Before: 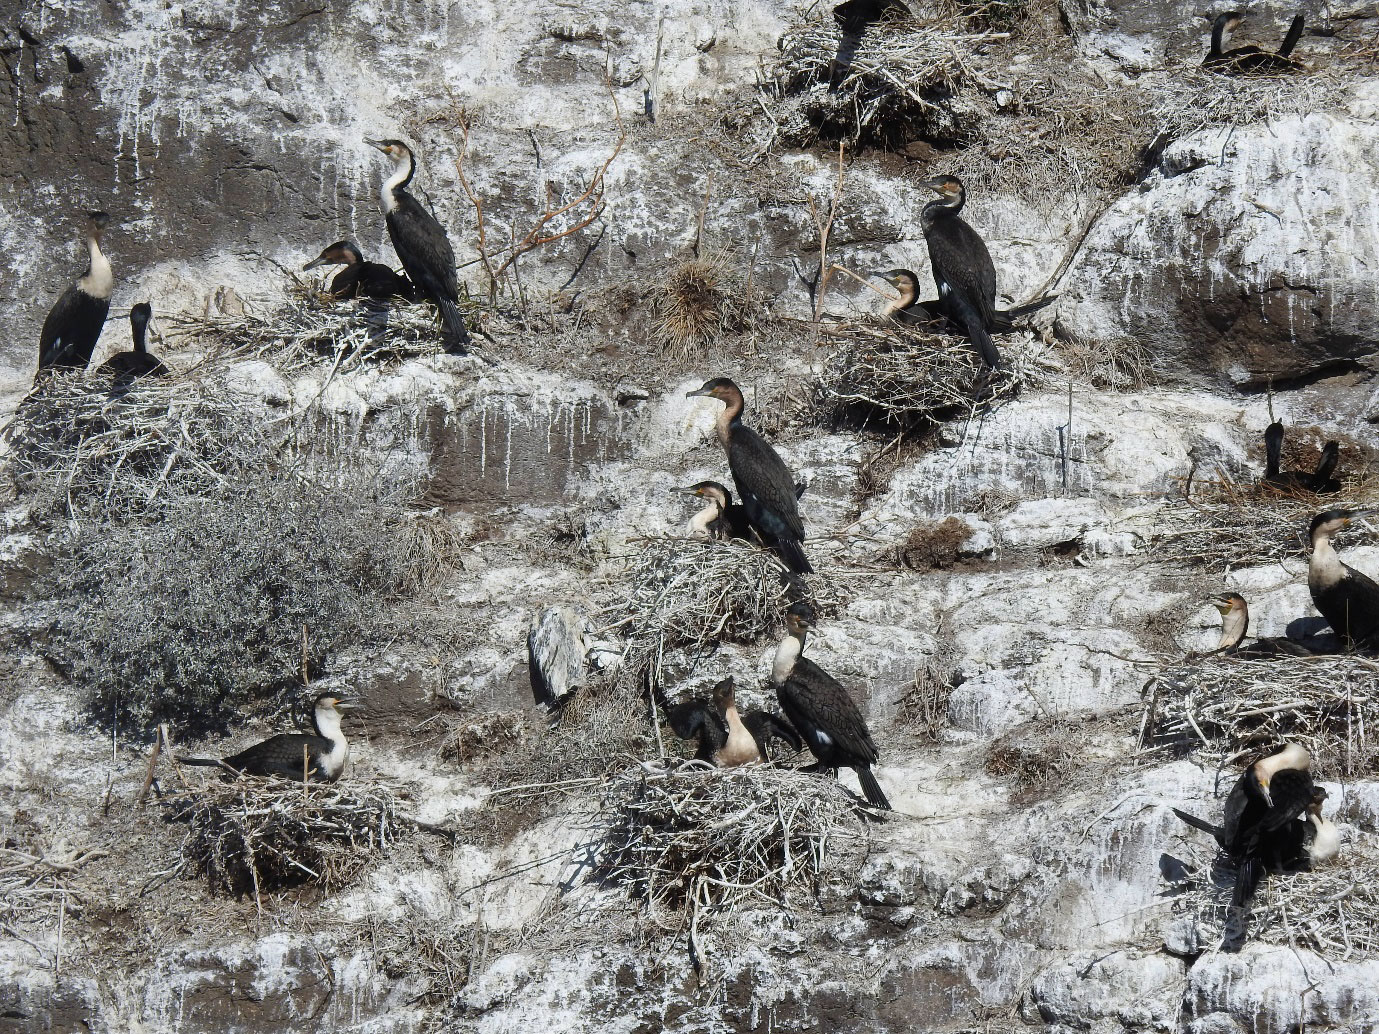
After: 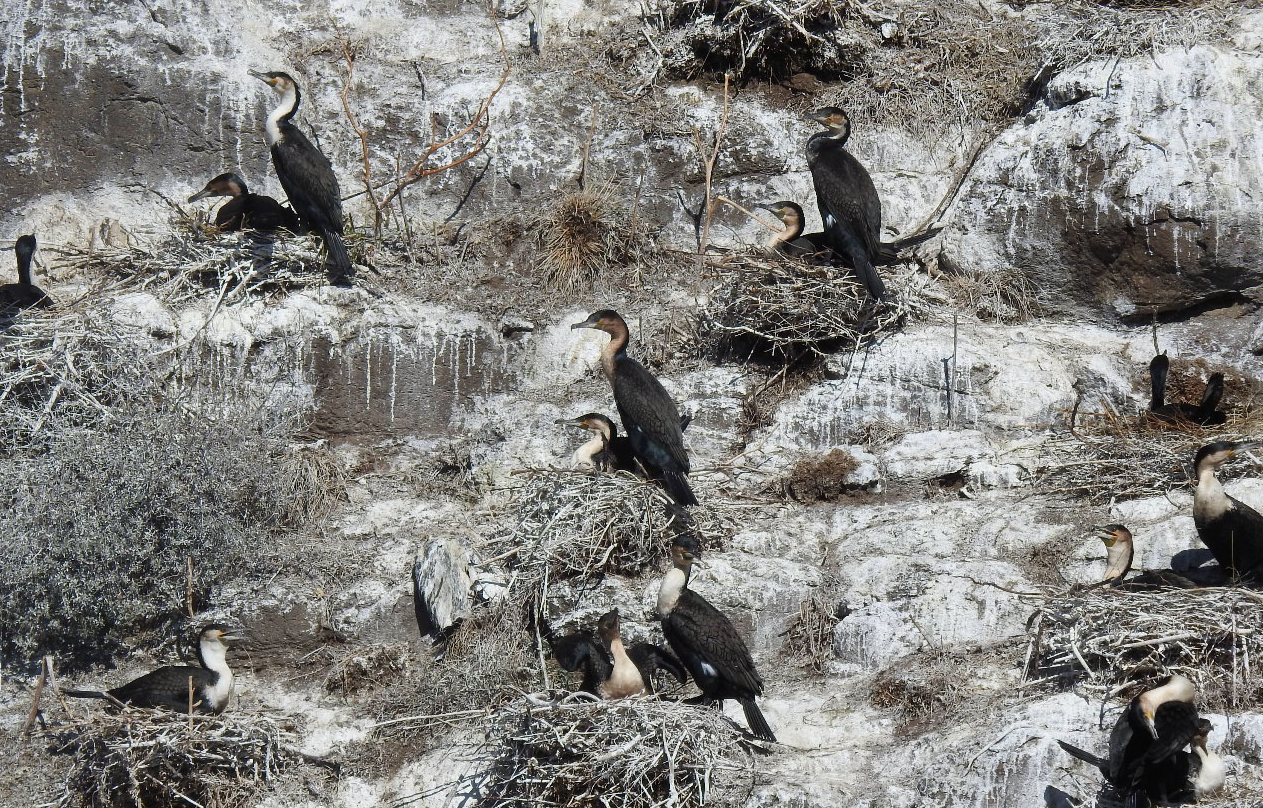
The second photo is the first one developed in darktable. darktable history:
color balance rgb: perceptual saturation grading › global saturation 0.406%
crop: left 8.358%, top 6.6%, bottom 15.207%
